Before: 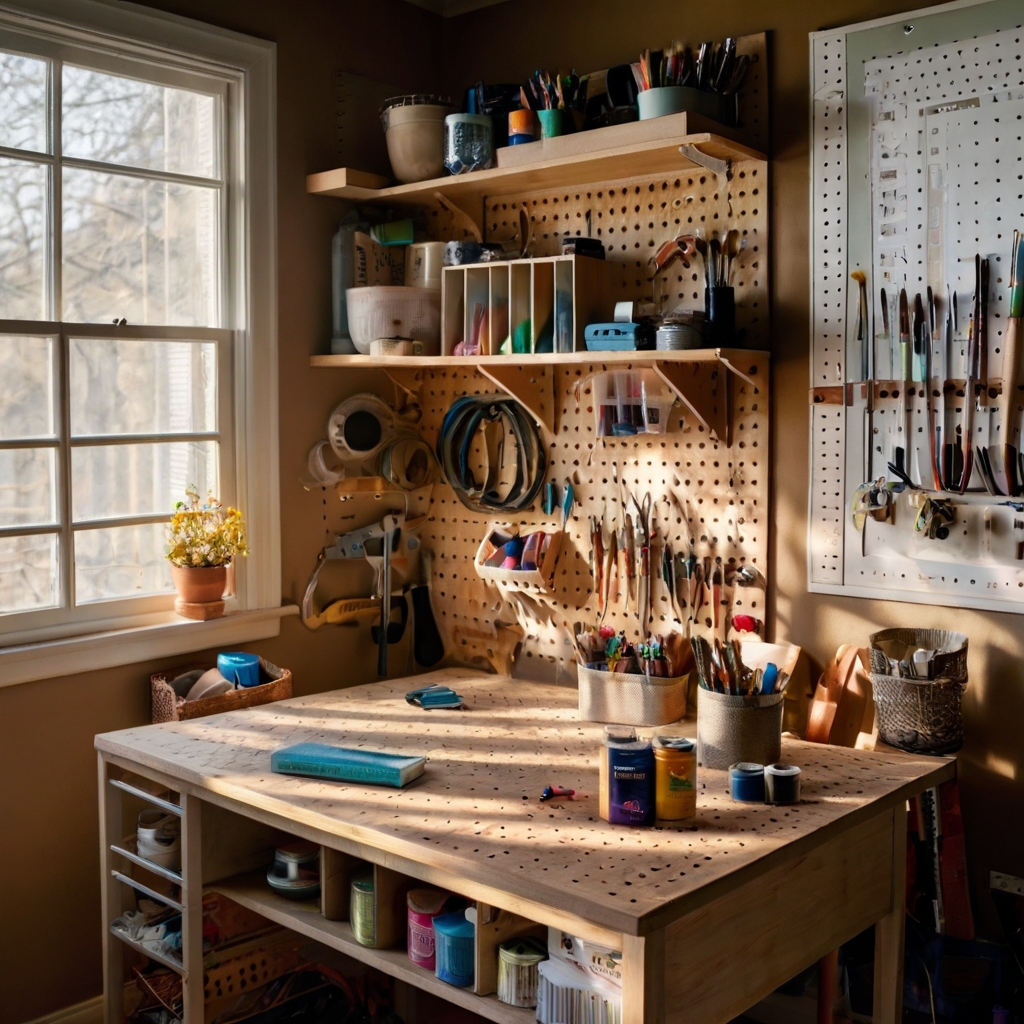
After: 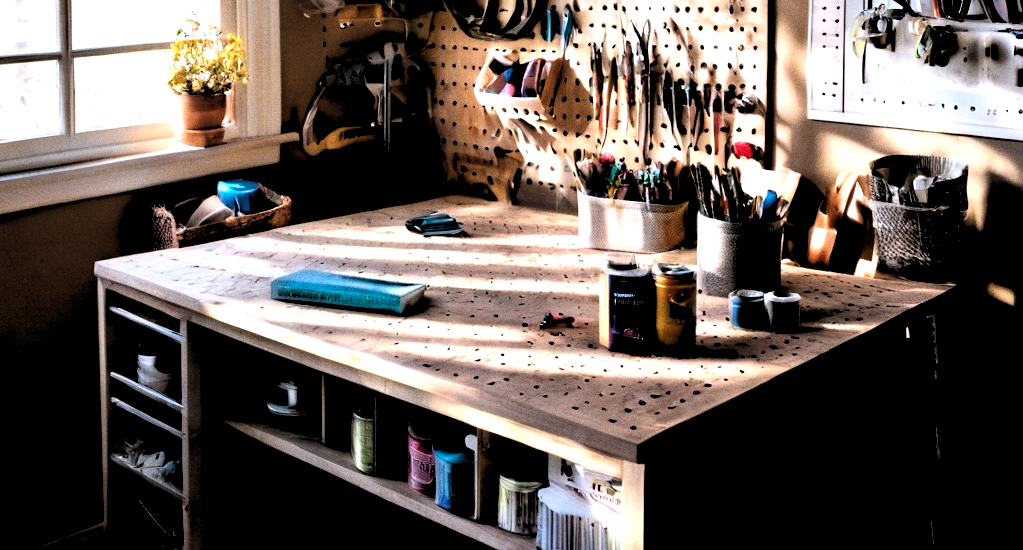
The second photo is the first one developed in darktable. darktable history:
tone equalizer: -8 EV -1.08 EV, -7 EV -1.01 EV, -6 EV -0.867 EV, -5 EV -0.578 EV, -3 EV 0.578 EV, -2 EV 0.867 EV, -1 EV 1.01 EV, +0 EV 1.08 EV, edges refinement/feathering 500, mask exposure compensation -1.57 EV, preserve details no
color calibration: illuminant as shot in camera, x 0.37, y 0.382, temperature 4313.32 K
rgb levels: levels [[0.029, 0.461, 0.922], [0, 0.5, 1], [0, 0.5, 1]]
crop and rotate: top 46.237%
grain: on, module defaults
